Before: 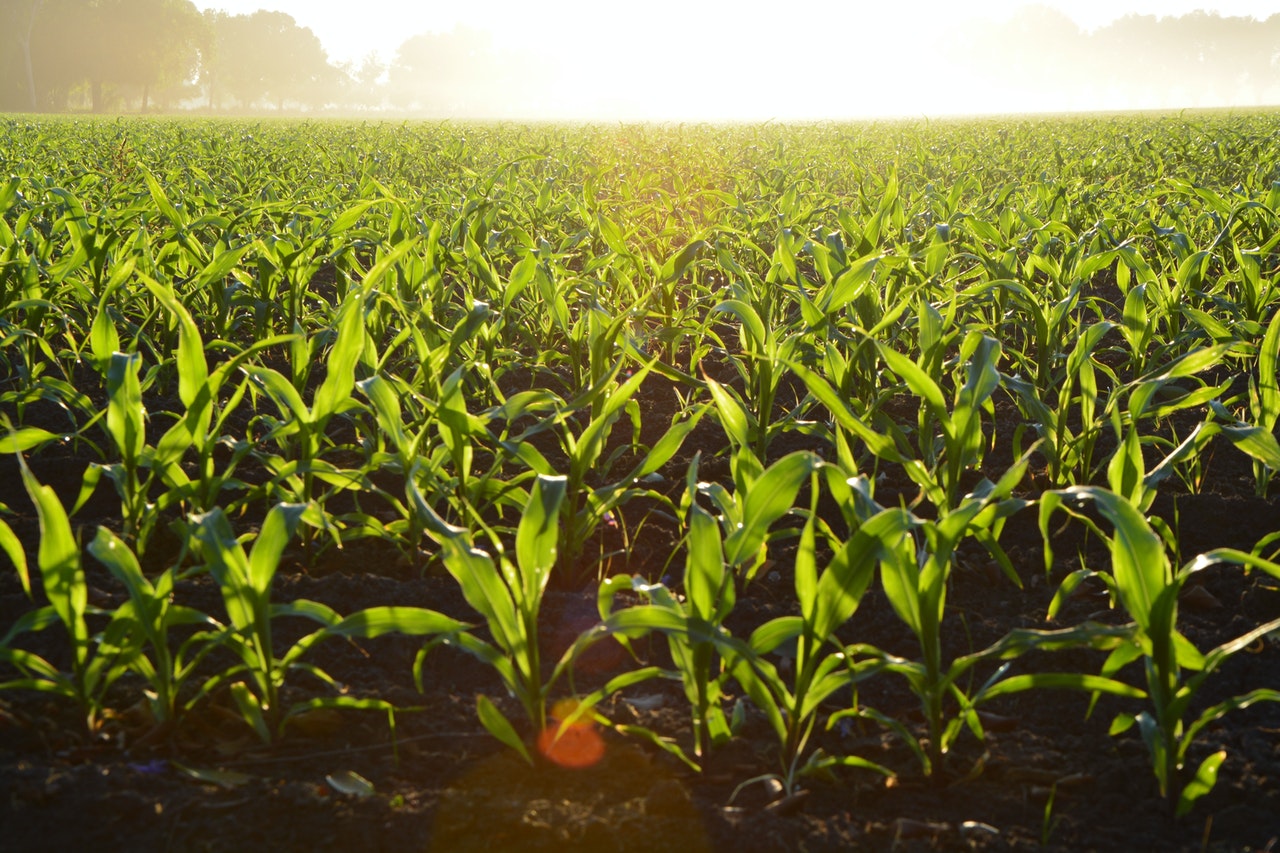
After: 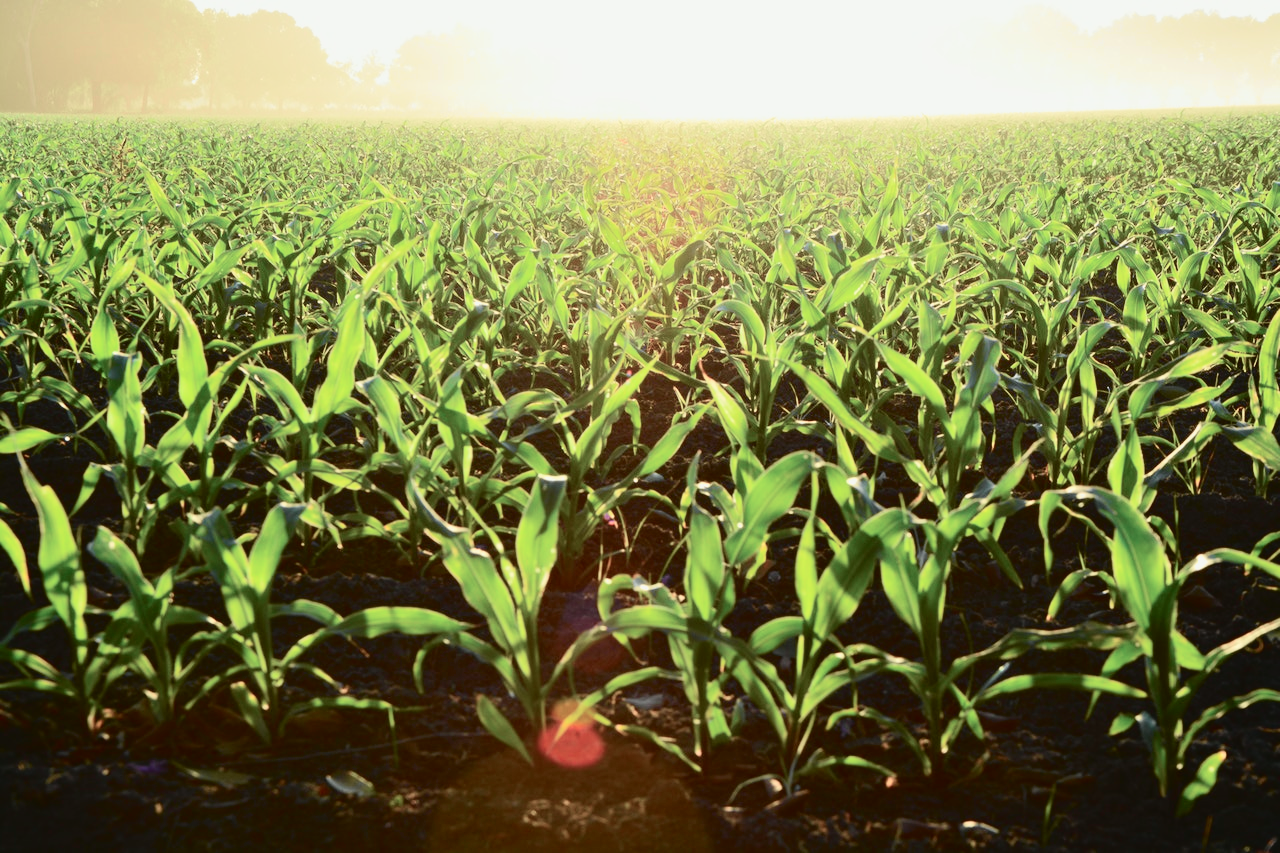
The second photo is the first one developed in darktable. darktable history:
tone curve: curves: ch0 [(0, 0.023) (0.113, 0.081) (0.204, 0.197) (0.498, 0.608) (0.709, 0.819) (0.984, 0.961)]; ch1 [(0, 0) (0.172, 0.123) (0.317, 0.272) (0.414, 0.382) (0.476, 0.479) (0.505, 0.501) (0.528, 0.54) (0.618, 0.647) (0.709, 0.764) (1, 1)]; ch2 [(0, 0) (0.411, 0.424) (0.492, 0.502) (0.521, 0.521) (0.55, 0.576) (0.686, 0.638) (1, 1)], color space Lab, independent channels, preserve colors none
